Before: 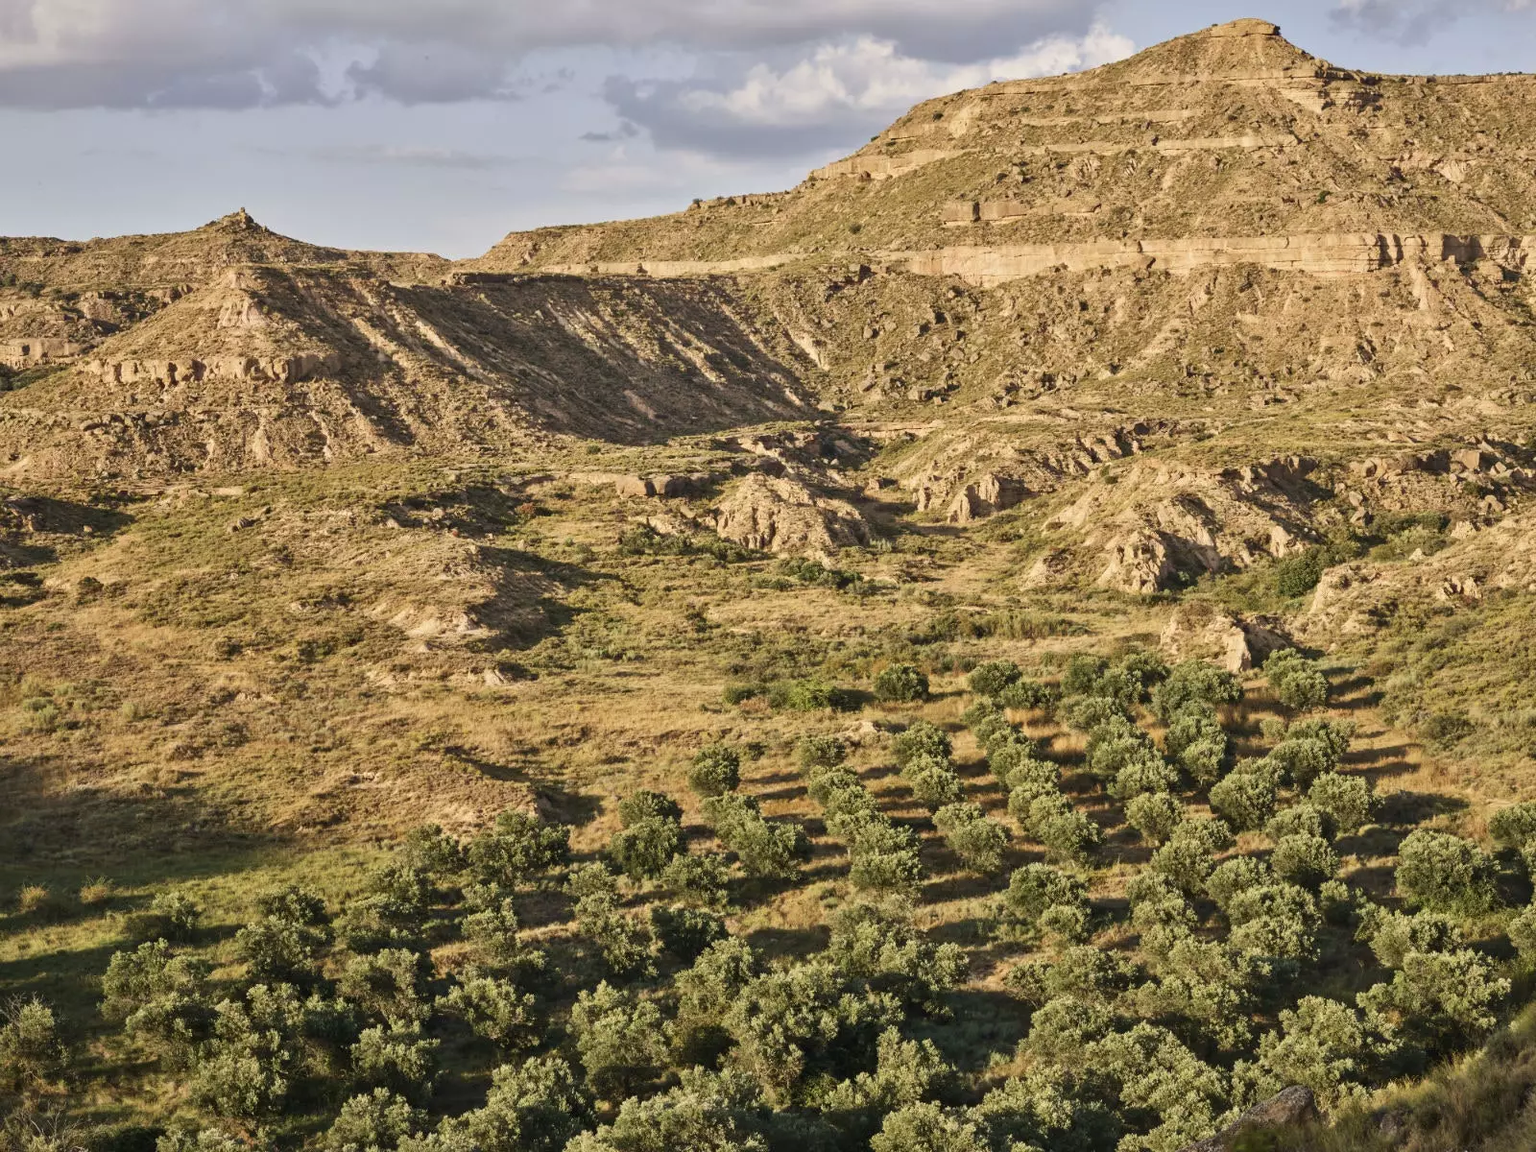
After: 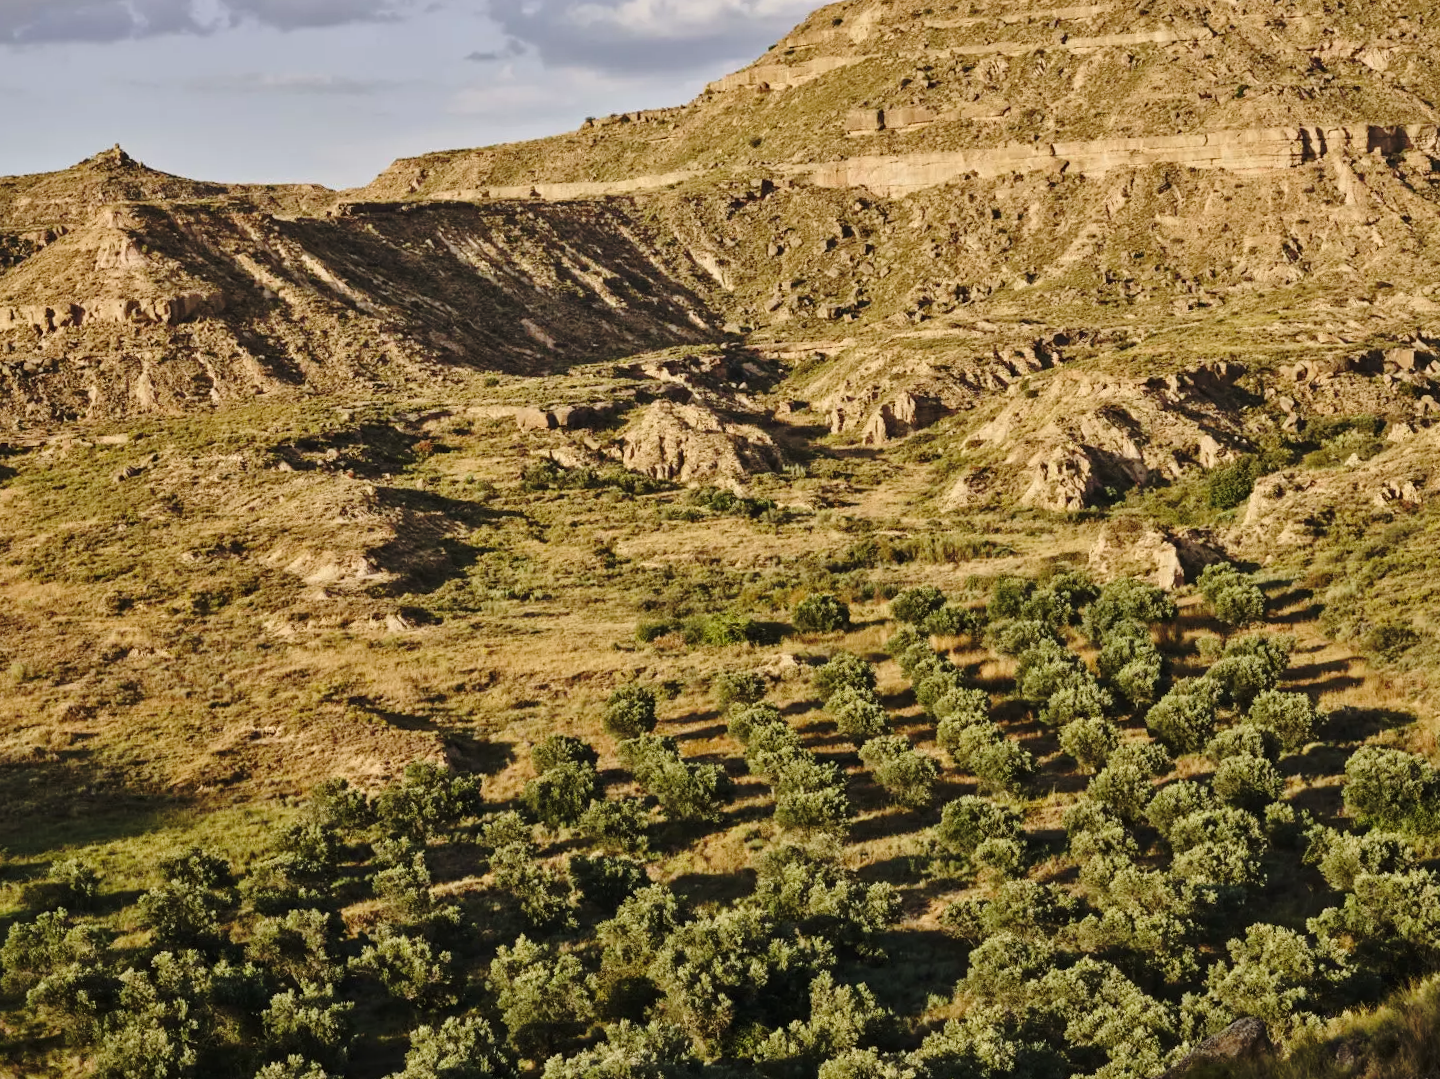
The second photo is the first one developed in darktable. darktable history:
crop and rotate: angle 2.11°, left 5.628%, top 5.718%
base curve: curves: ch0 [(0, 0) (0.073, 0.04) (0.157, 0.139) (0.492, 0.492) (0.758, 0.758) (1, 1)], preserve colors none
